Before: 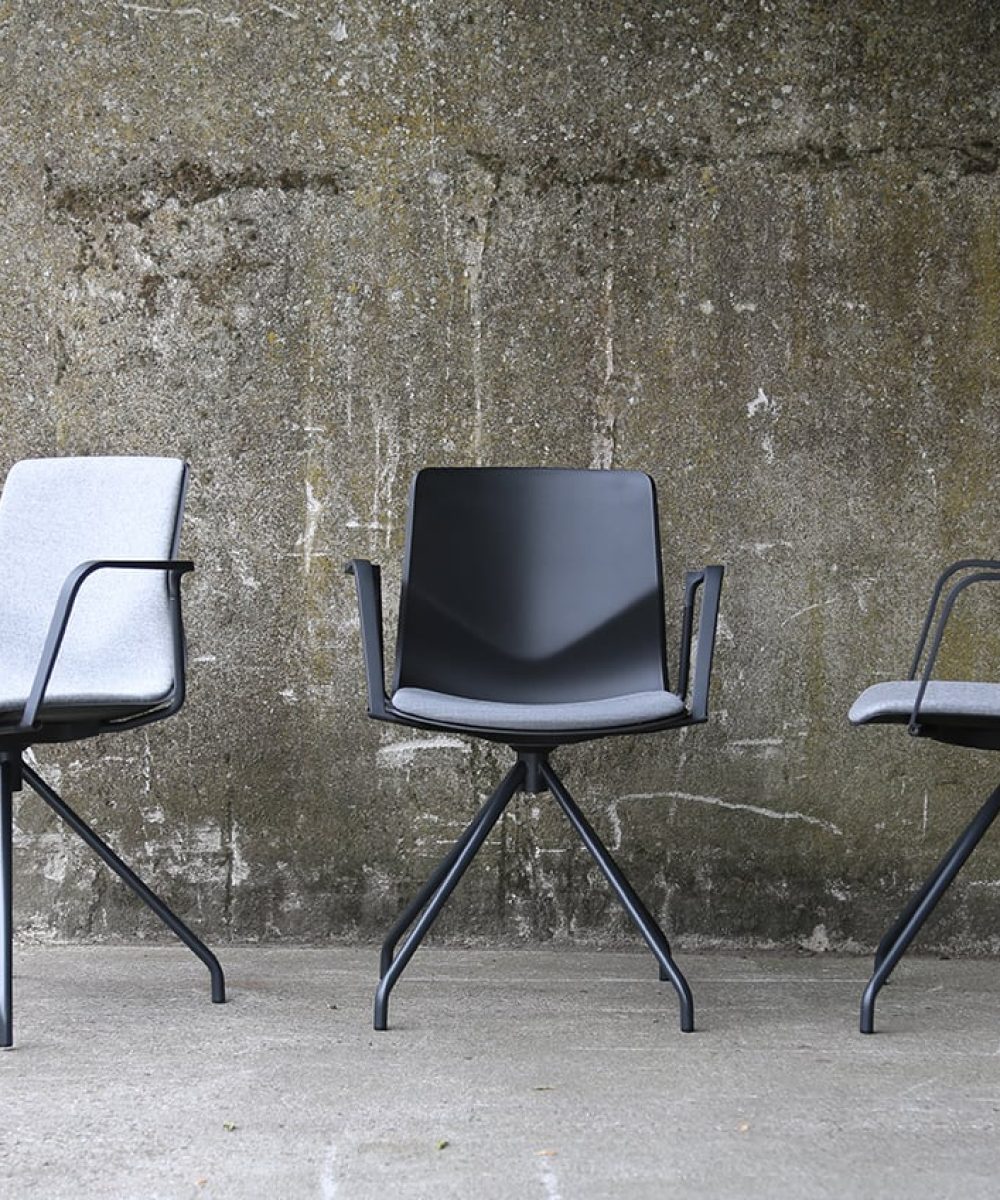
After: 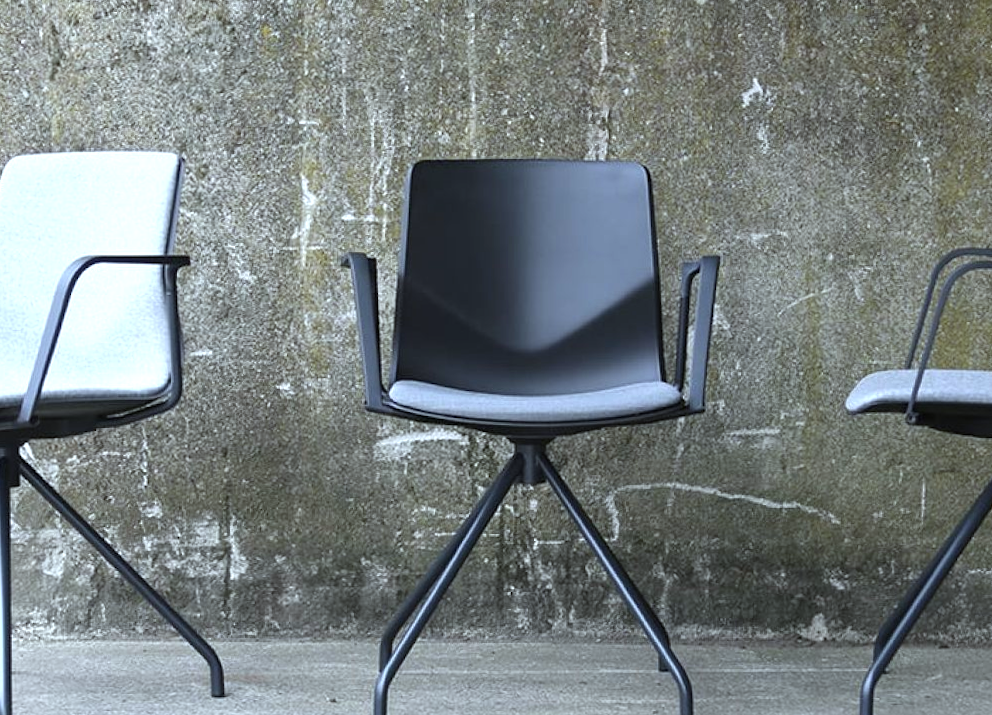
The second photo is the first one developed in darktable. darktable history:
white balance: red 0.925, blue 1.046
rotate and perspective: rotation -0.45°, automatic cropping original format, crop left 0.008, crop right 0.992, crop top 0.012, crop bottom 0.988
exposure: exposure 0.426 EV, compensate highlight preservation false
crop and rotate: top 25.357%, bottom 13.942%
